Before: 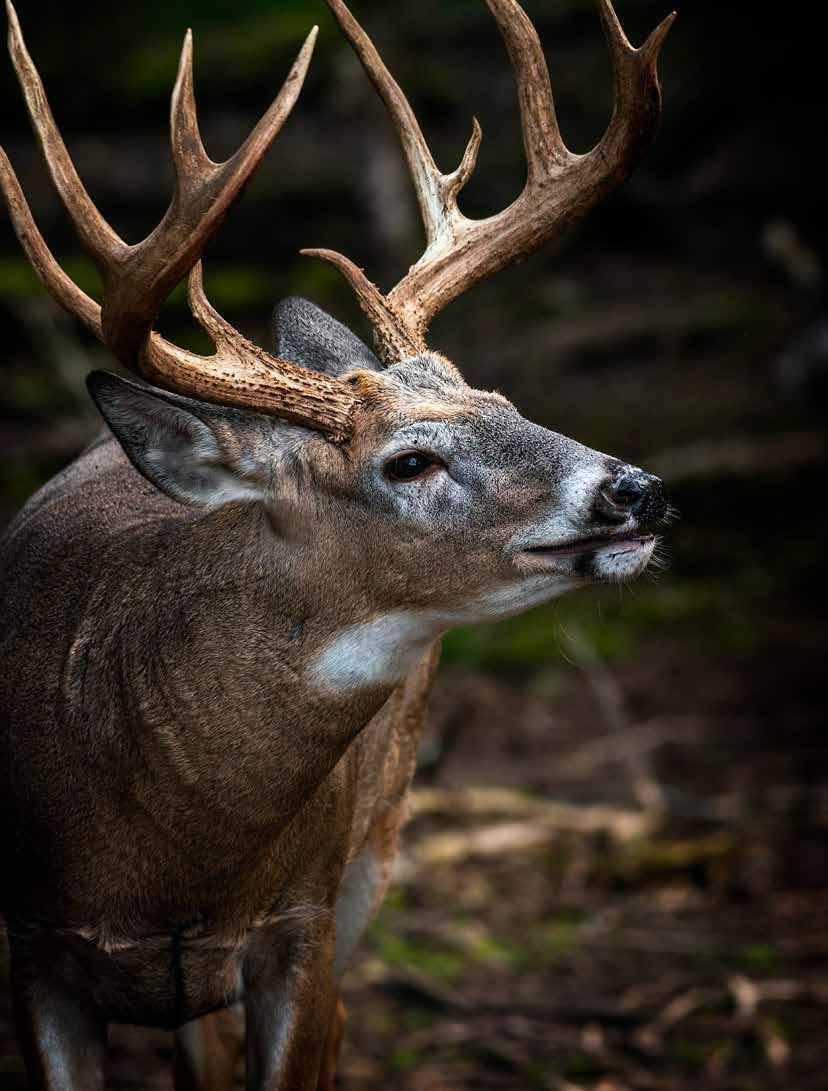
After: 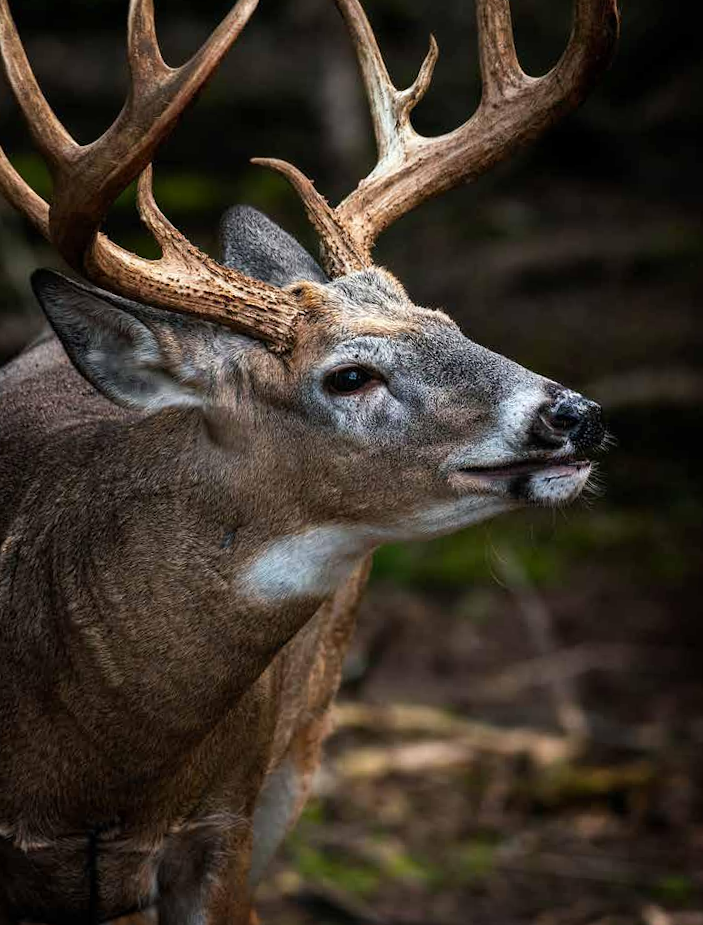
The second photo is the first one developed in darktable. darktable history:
crop and rotate: angle -2.86°, left 5.028%, top 5.171%, right 4.602%, bottom 4.53%
